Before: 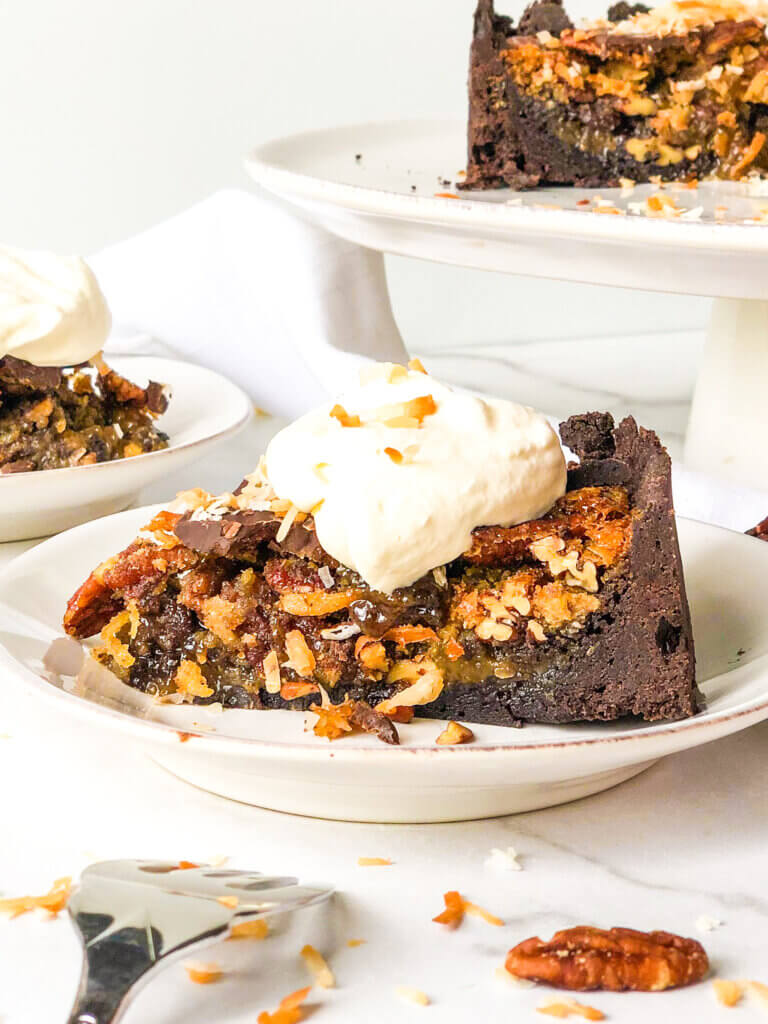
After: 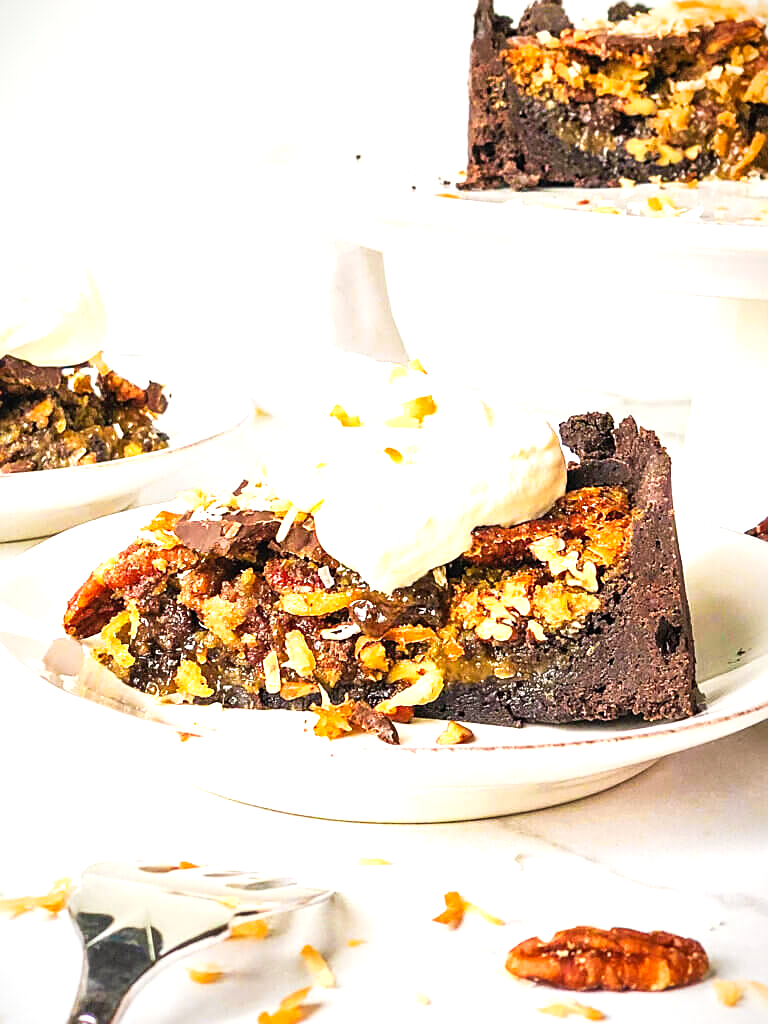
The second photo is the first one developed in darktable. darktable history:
exposure: black level correction 0, exposure 0.7 EV, compensate exposure bias true, compensate highlight preservation false
tone curve: curves: ch0 [(0, 0) (0.003, 0.038) (0.011, 0.035) (0.025, 0.03) (0.044, 0.044) (0.069, 0.062) (0.1, 0.087) (0.136, 0.114) (0.177, 0.15) (0.224, 0.193) (0.277, 0.242) (0.335, 0.299) (0.399, 0.361) (0.468, 0.437) (0.543, 0.521) (0.623, 0.614) (0.709, 0.717) (0.801, 0.817) (0.898, 0.913) (1, 1)], preserve colors none
vignetting: fall-off start 80.87%, fall-off radius 61.59%, brightness -0.384, saturation 0.007, center (0, 0.007), automatic ratio true, width/height ratio 1.418
sharpen: on, module defaults
